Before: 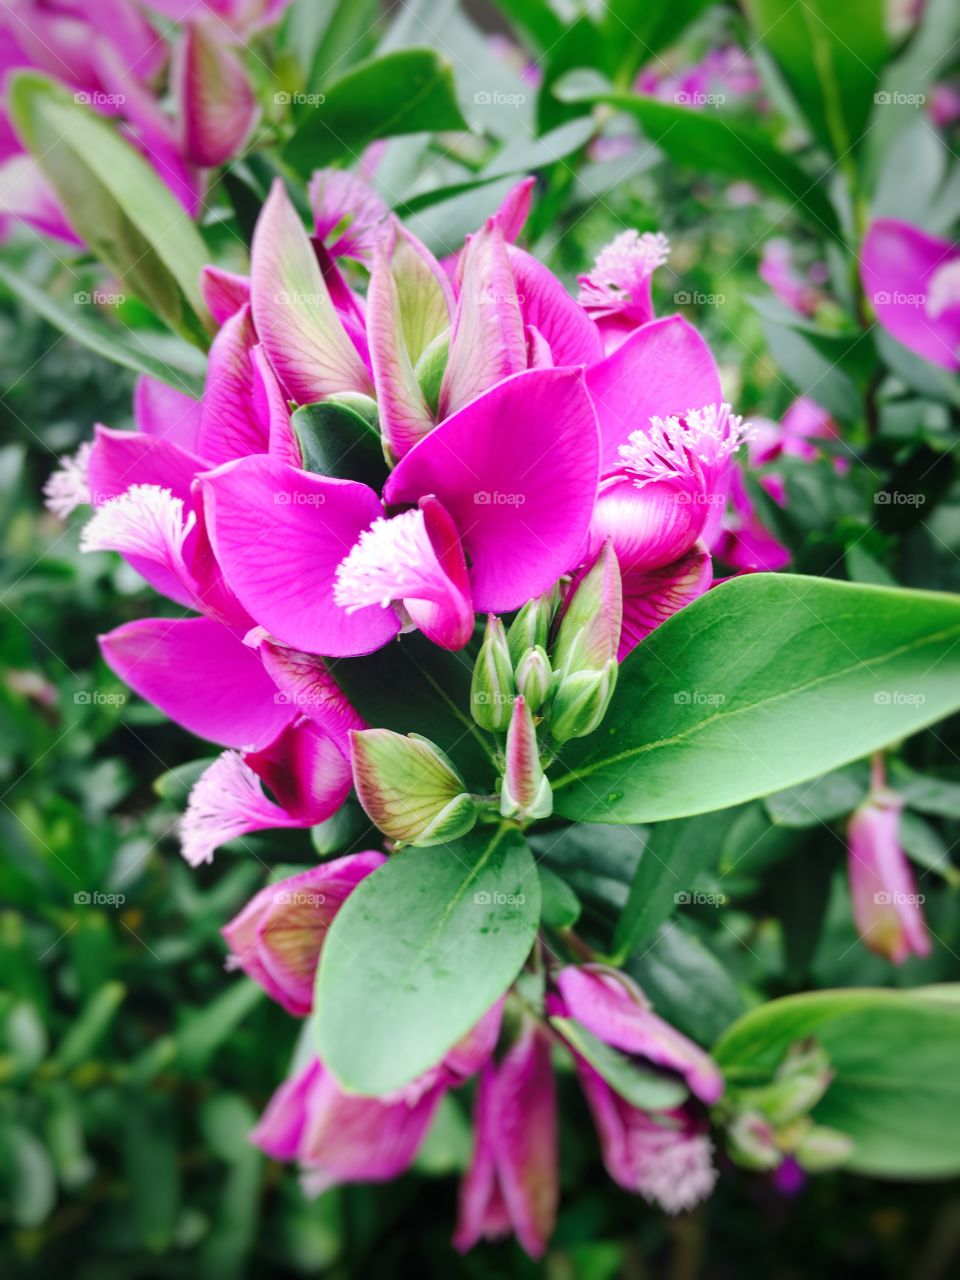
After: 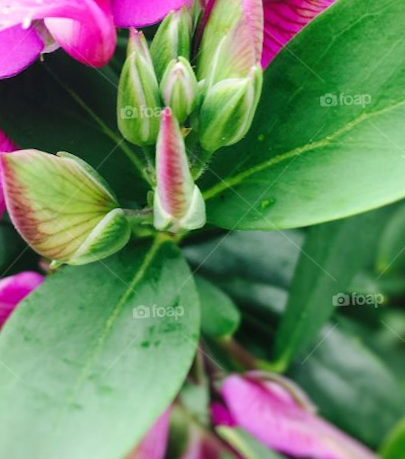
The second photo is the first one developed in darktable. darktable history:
crop: left 37.221%, top 45.169%, right 20.63%, bottom 13.777%
rotate and perspective: rotation -3.52°, crop left 0.036, crop right 0.964, crop top 0.081, crop bottom 0.919
white balance: emerald 1
color correction: highlights b* 3
